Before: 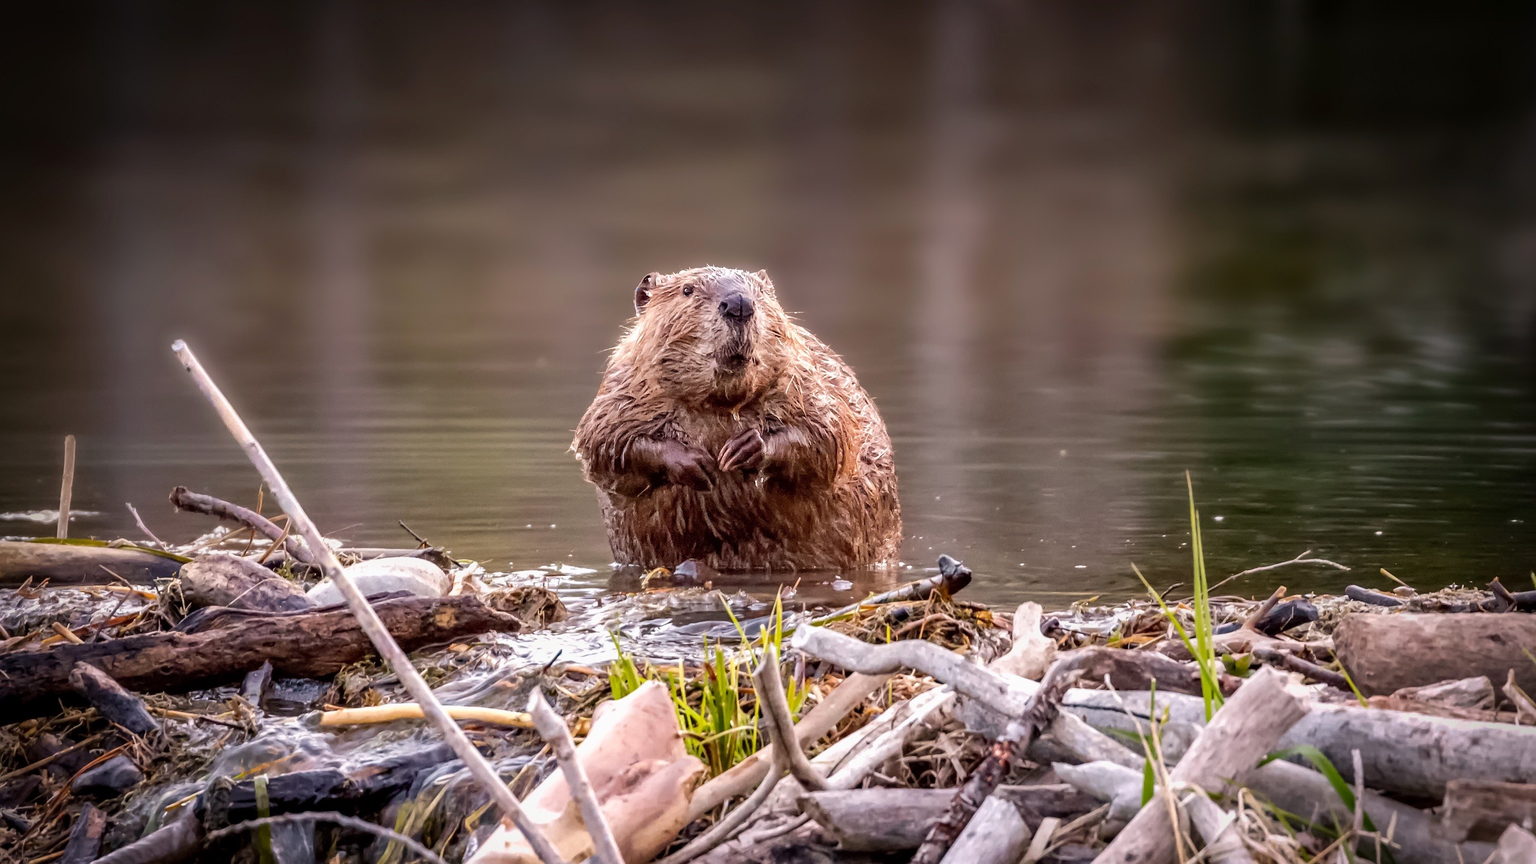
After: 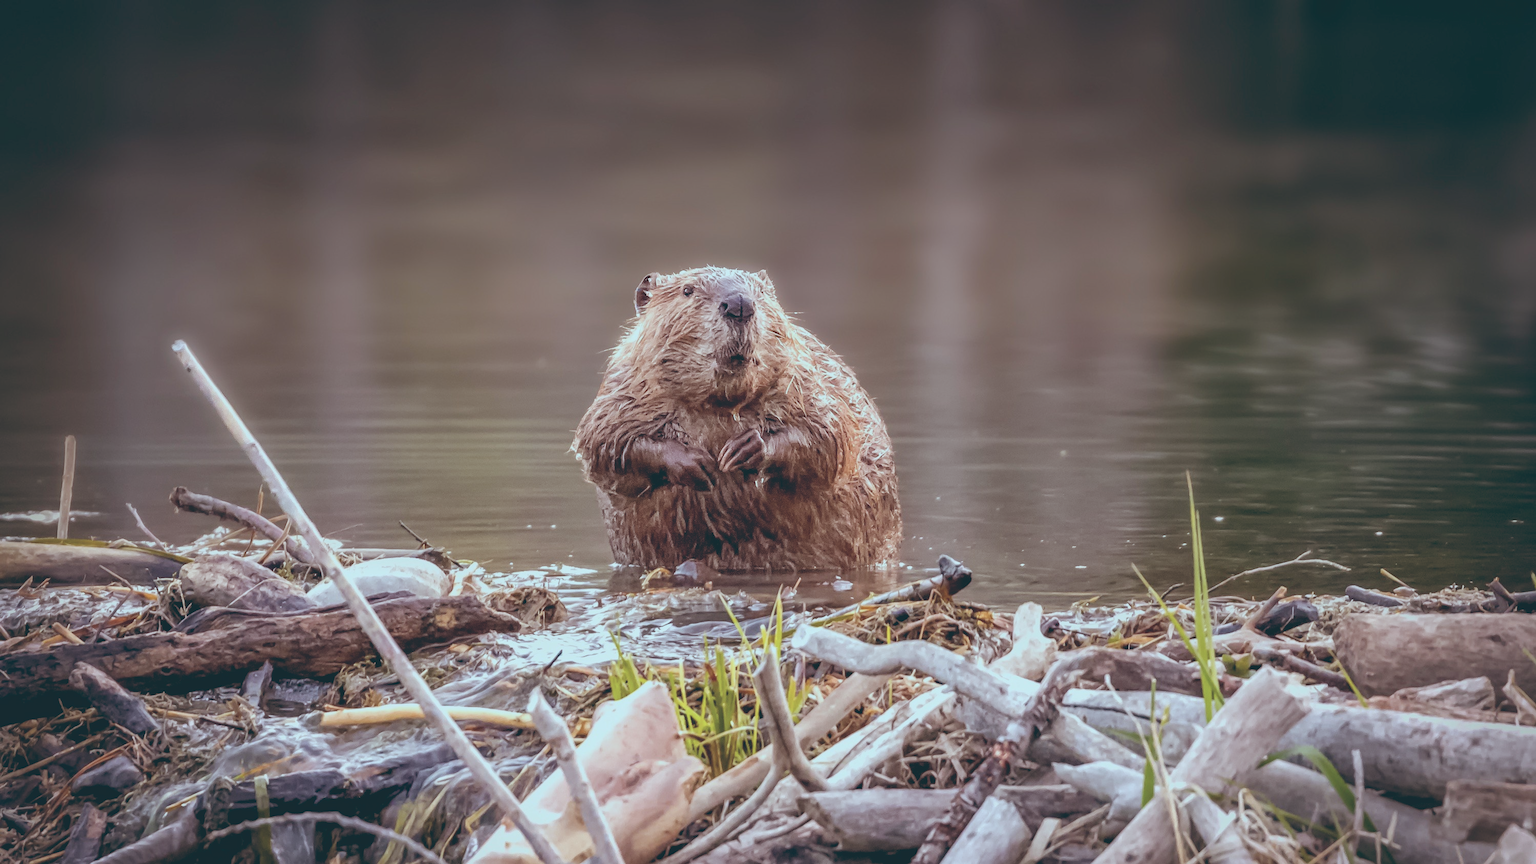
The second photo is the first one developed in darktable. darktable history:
color balance: lift [1.003, 0.993, 1.001, 1.007], gamma [1.018, 1.072, 0.959, 0.928], gain [0.974, 0.873, 1.031, 1.127]
exposure: exposure 0.258 EV, compensate highlight preservation false
color contrast: green-magenta contrast 1.2, blue-yellow contrast 1.2
contrast brightness saturation: contrast -0.26, saturation -0.43
